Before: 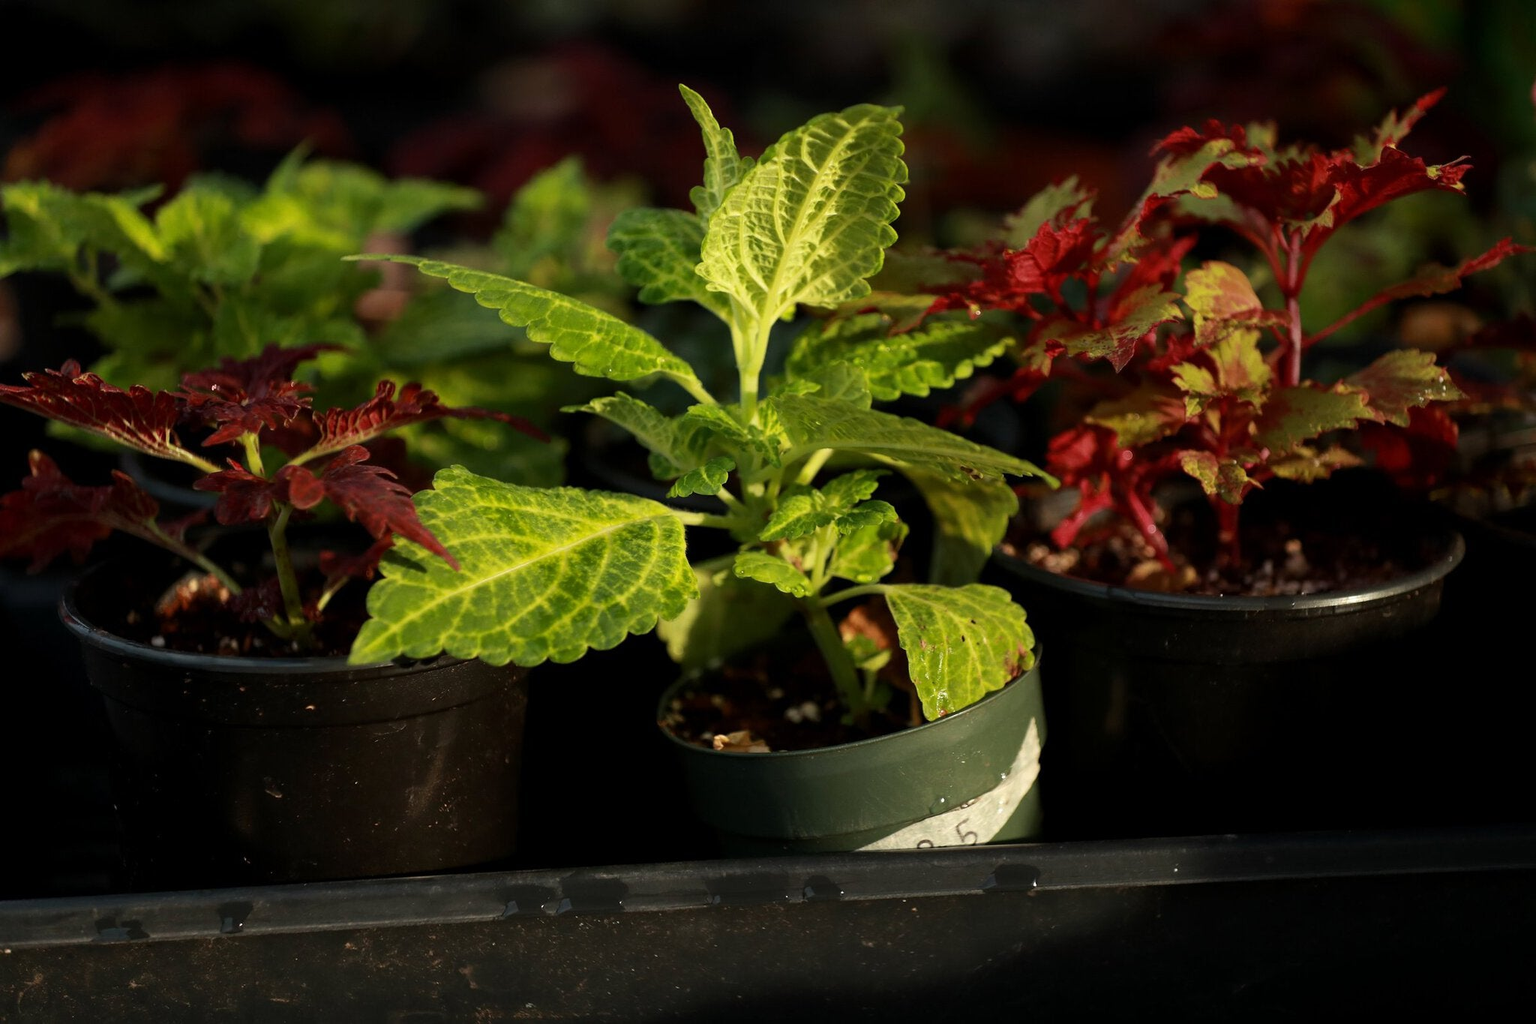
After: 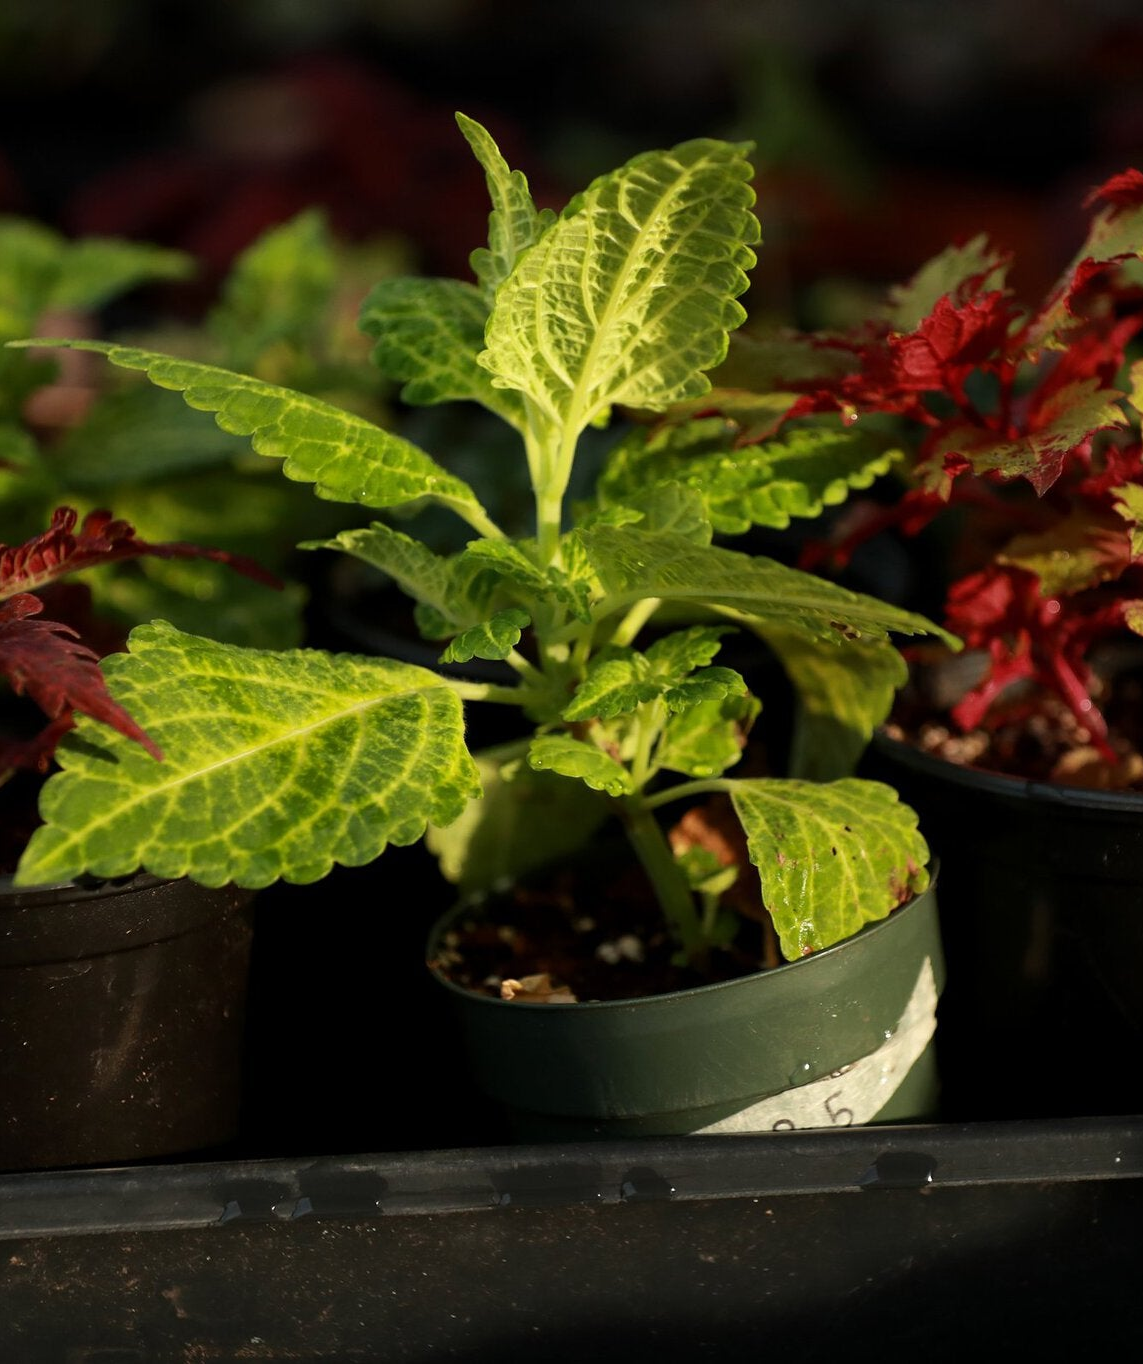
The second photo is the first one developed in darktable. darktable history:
crop: left 22.017%, right 22.15%, bottom 0.011%
